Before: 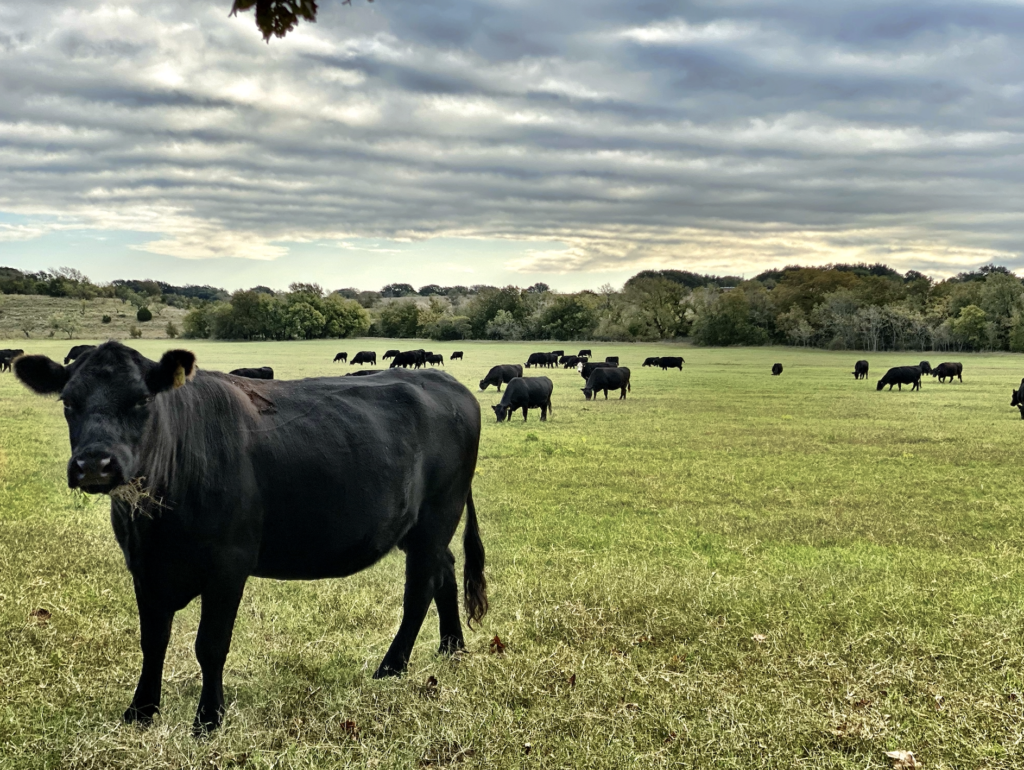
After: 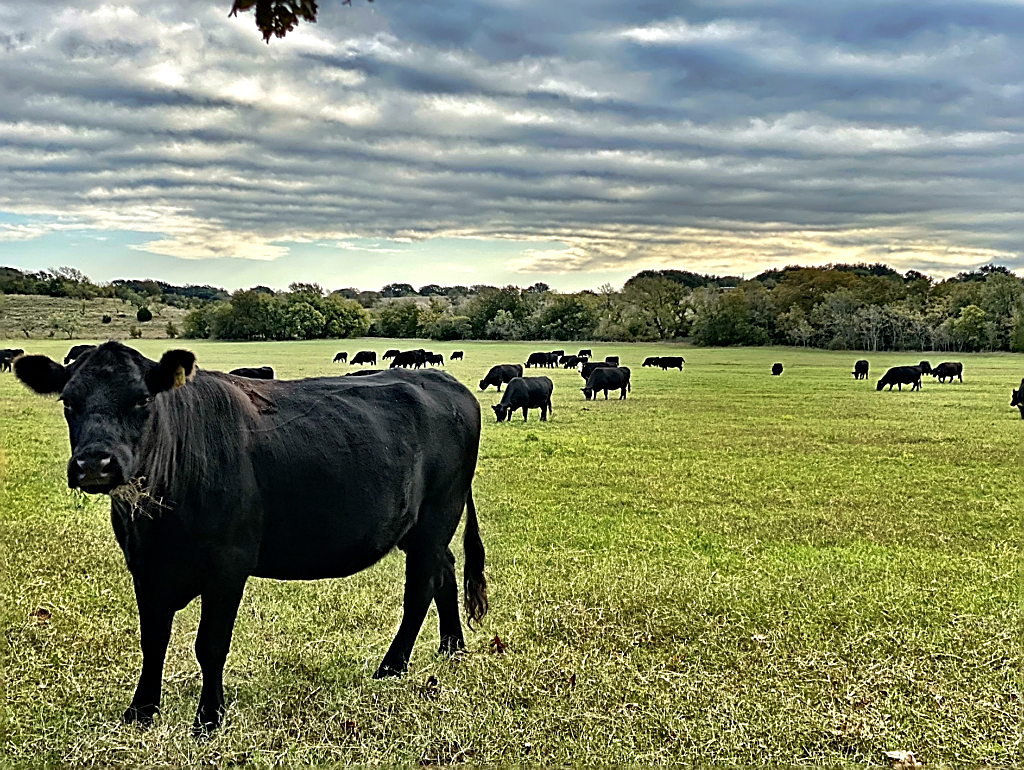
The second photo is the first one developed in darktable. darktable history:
sharpen: radius 1.664, amount 1.28
haze removal: strength 0.284, distance 0.252, compatibility mode true, adaptive false
